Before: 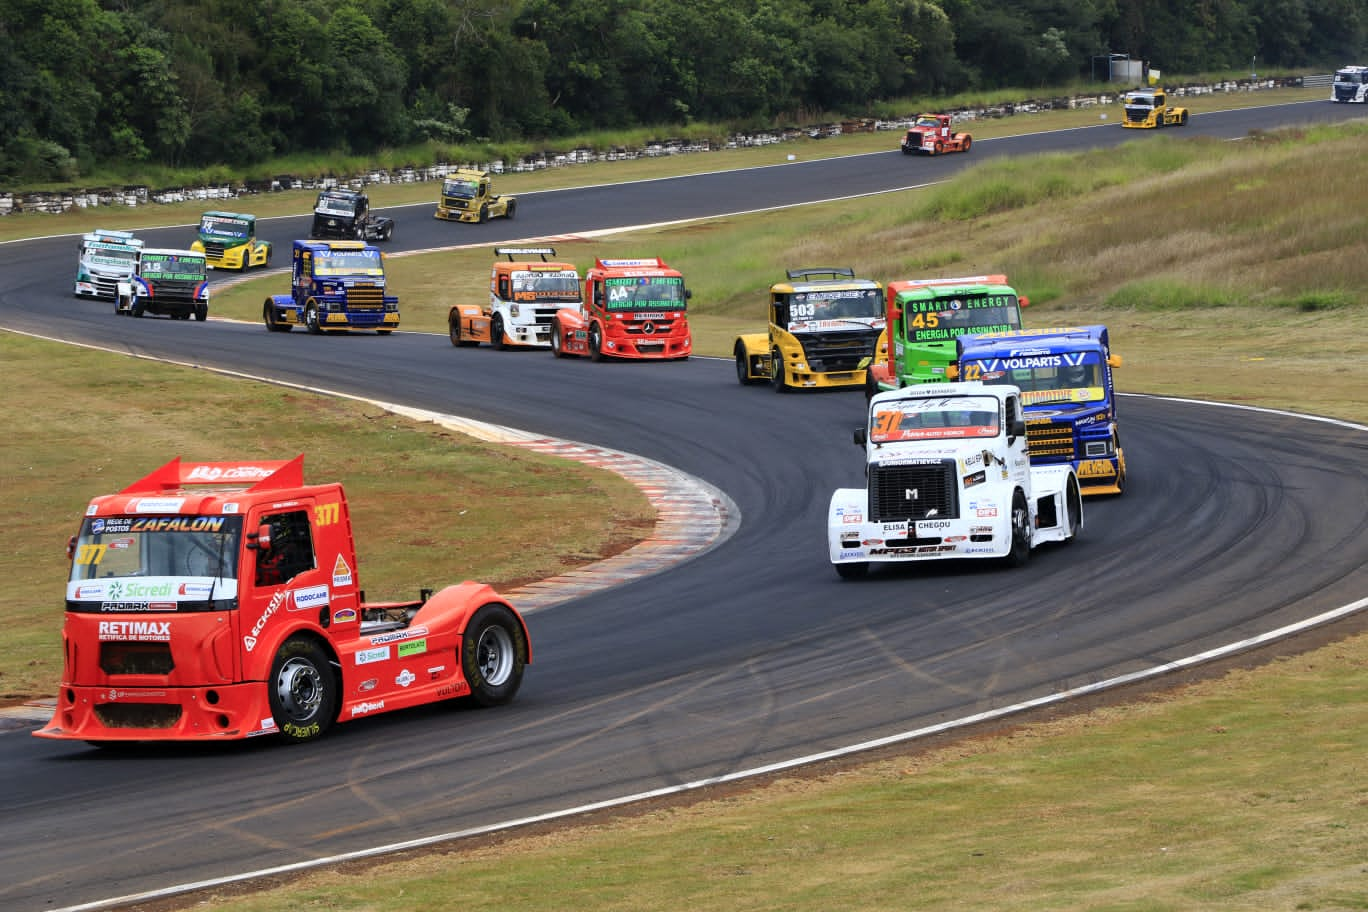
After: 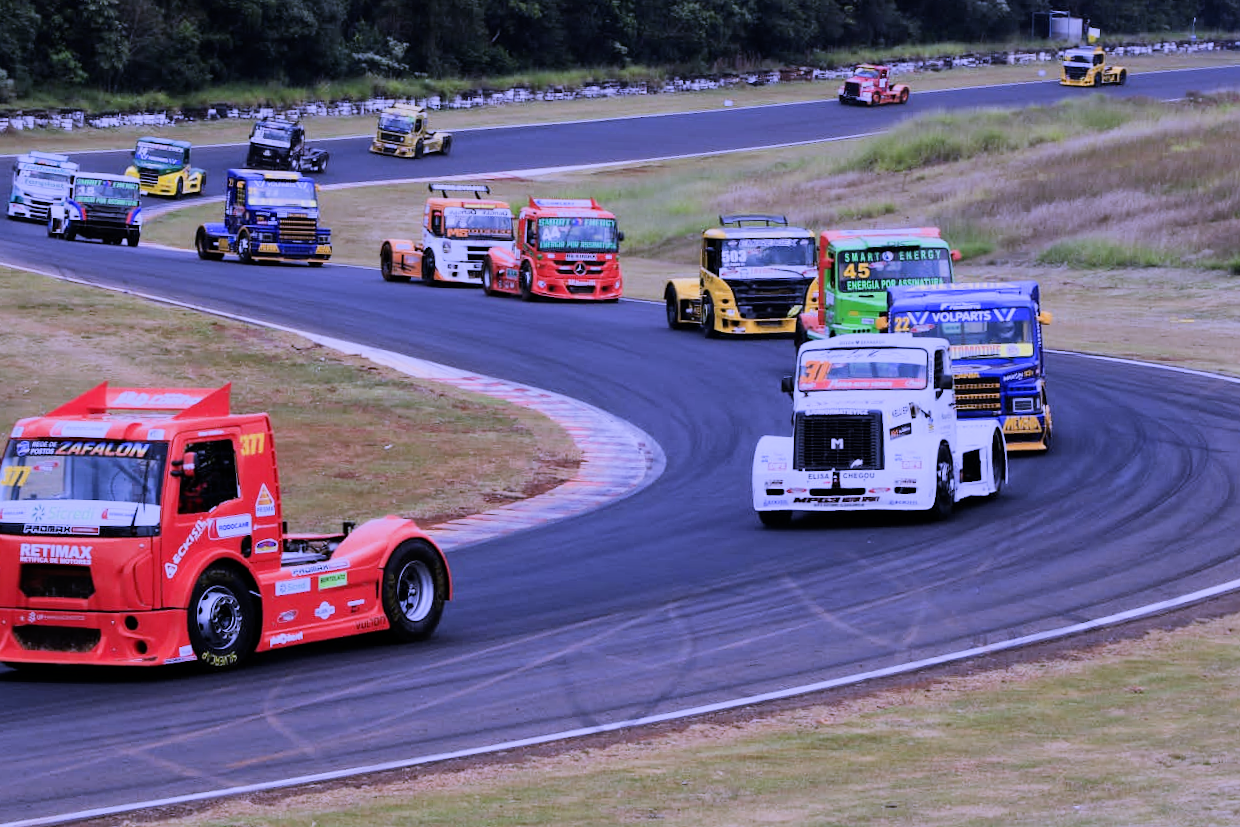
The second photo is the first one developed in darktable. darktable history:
white balance: red 0.98, blue 1.61
crop and rotate: angle -1.96°, left 3.097%, top 4.154%, right 1.586%, bottom 0.529%
filmic rgb: black relative exposure -7.5 EV, white relative exposure 5 EV, hardness 3.31, contrast 1.3, contrast in shadows safe
